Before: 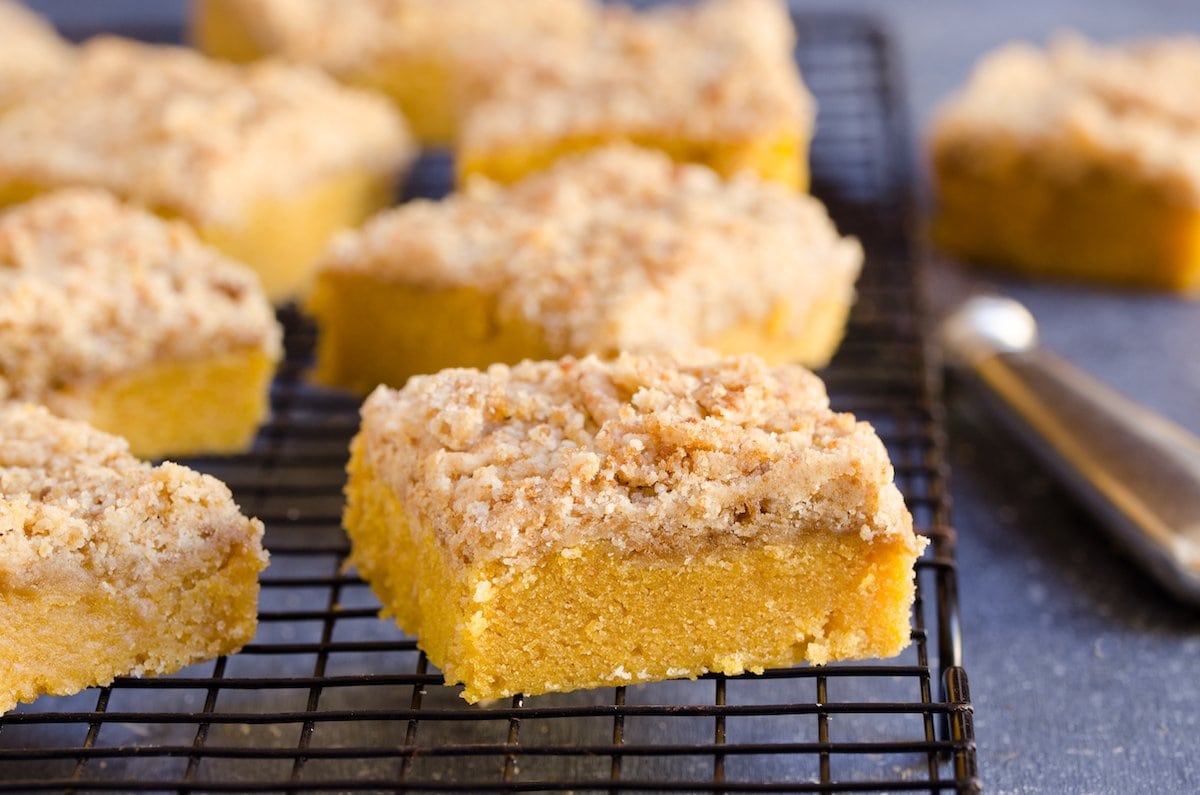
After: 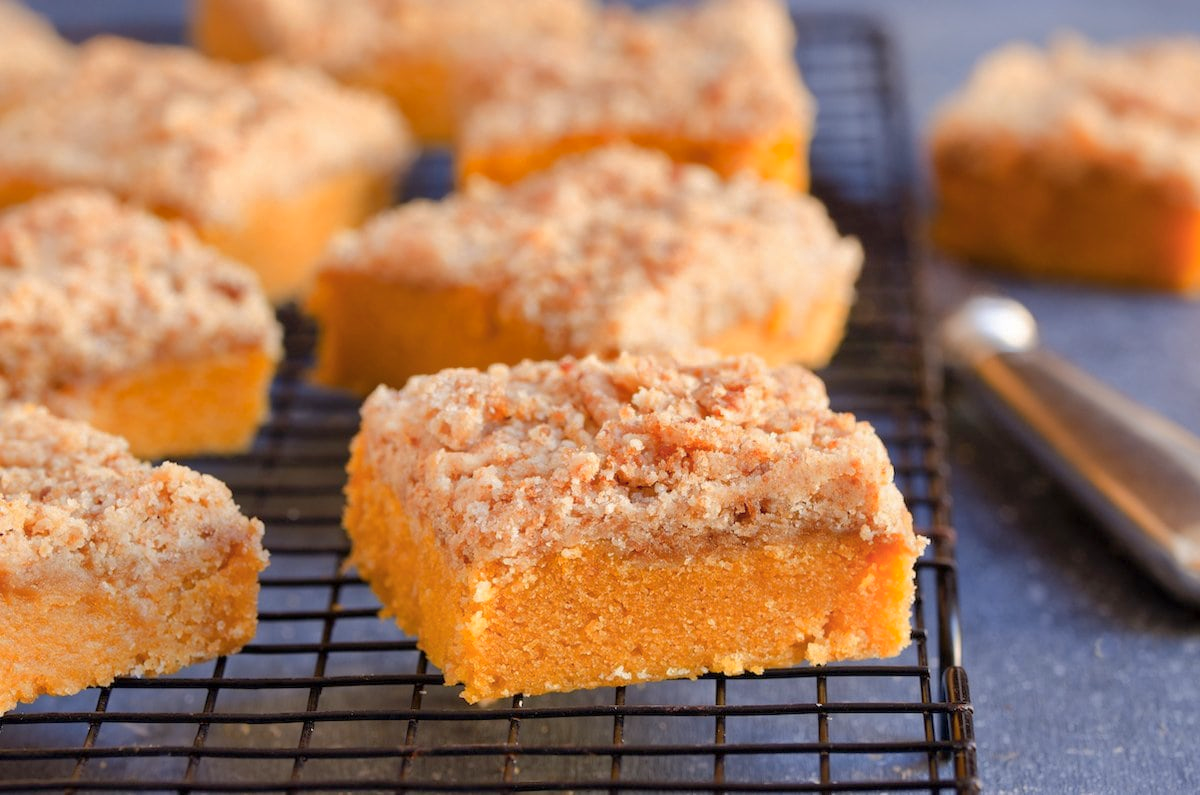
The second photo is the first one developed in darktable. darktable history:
exposure: compensate exposure bias true, compensate highlight preservation false
shadows and highlights: on, module defaults
color zones: curves: ch1 [(0.263, 0.53) (0.376, 0.287) (0.487, 0.512) (0.748, 0.547) (1, 0.513)]; ch2 [(0.262, 0.45) (0.751, 0.477)]
